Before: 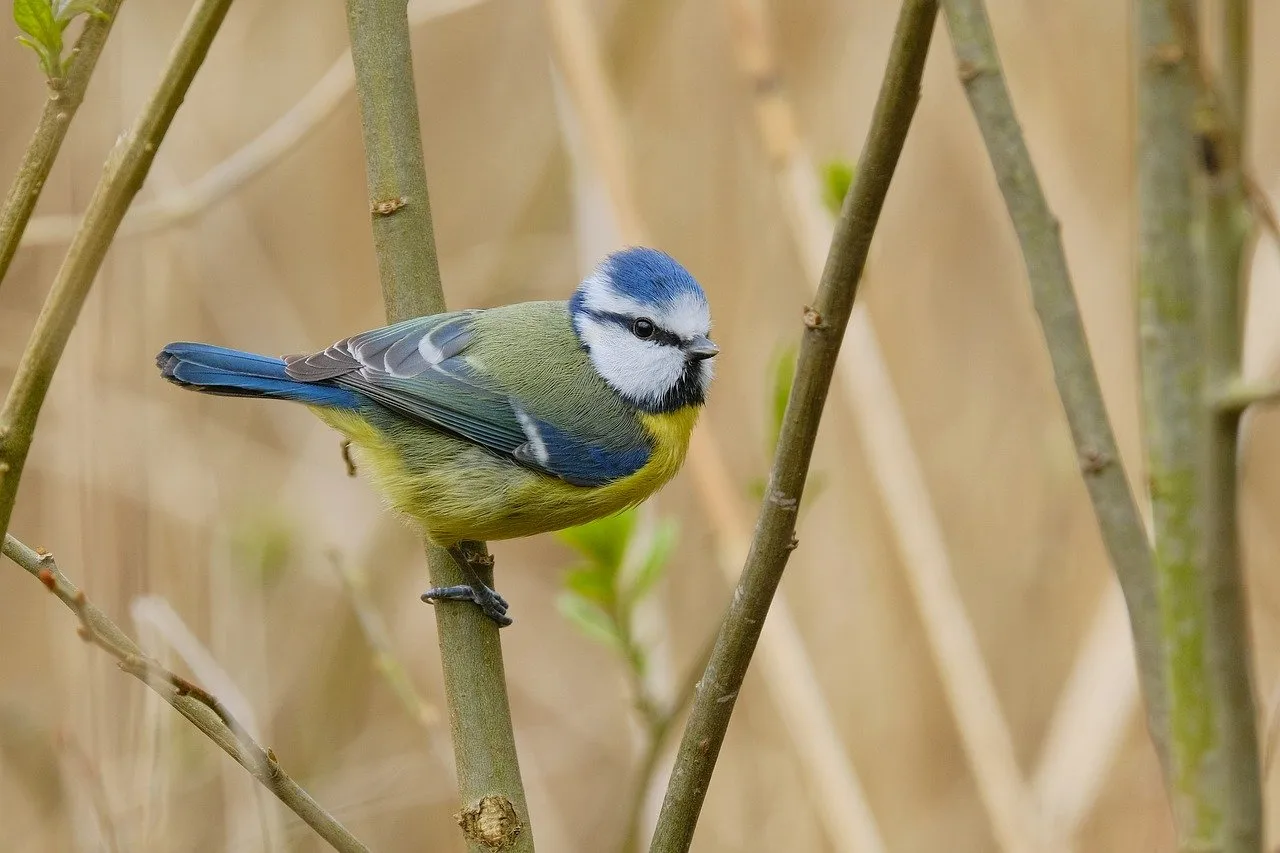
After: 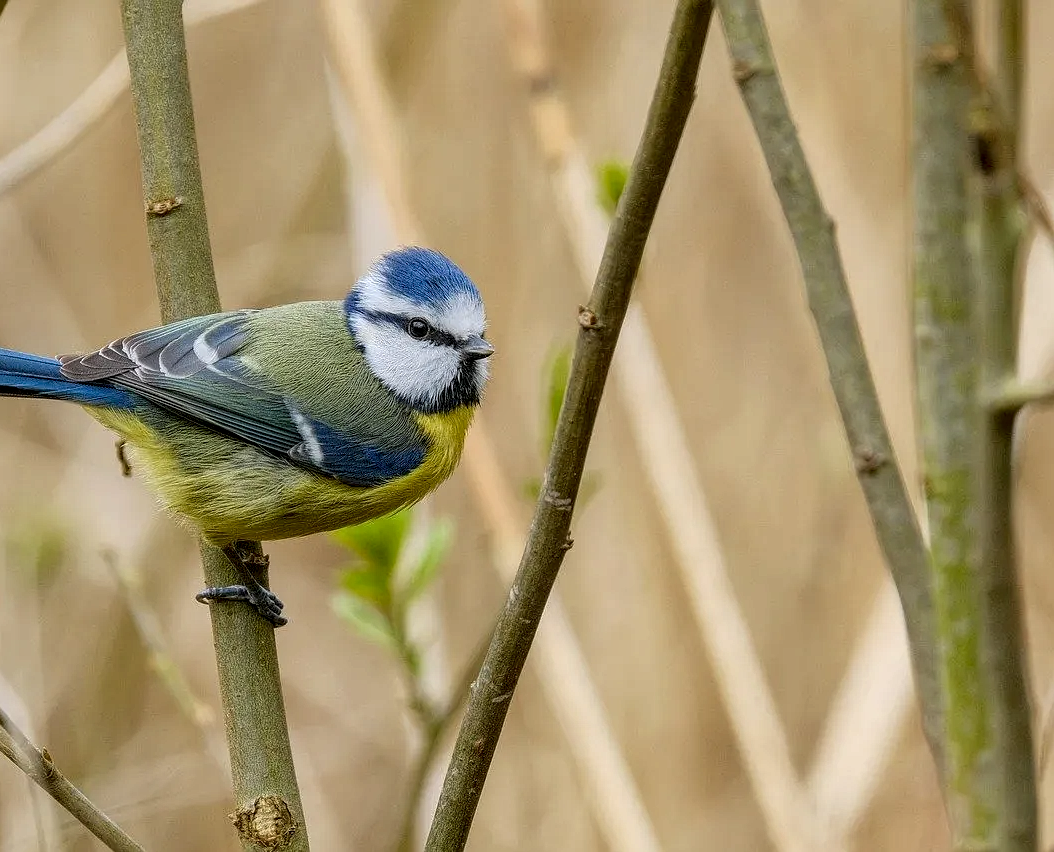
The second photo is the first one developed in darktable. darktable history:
sharpen: radius 1.272, amount 0.305, threshold 0
local contrast: highlights 20%, detail 150%
crop: left 17.582%, bottom 0.031%
